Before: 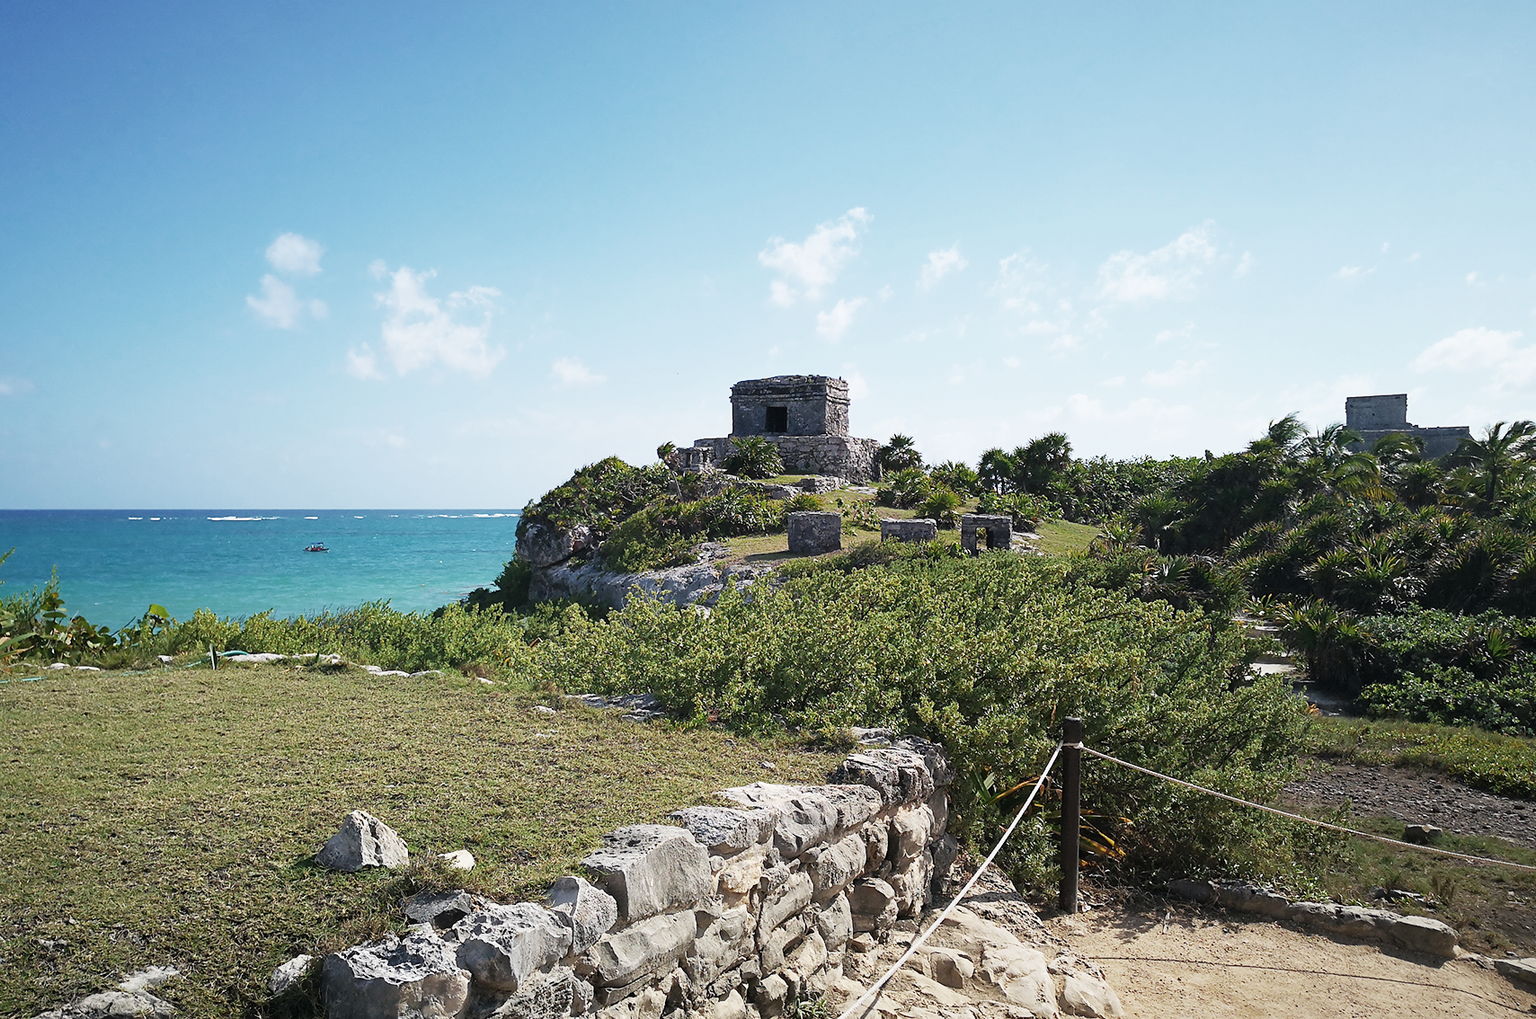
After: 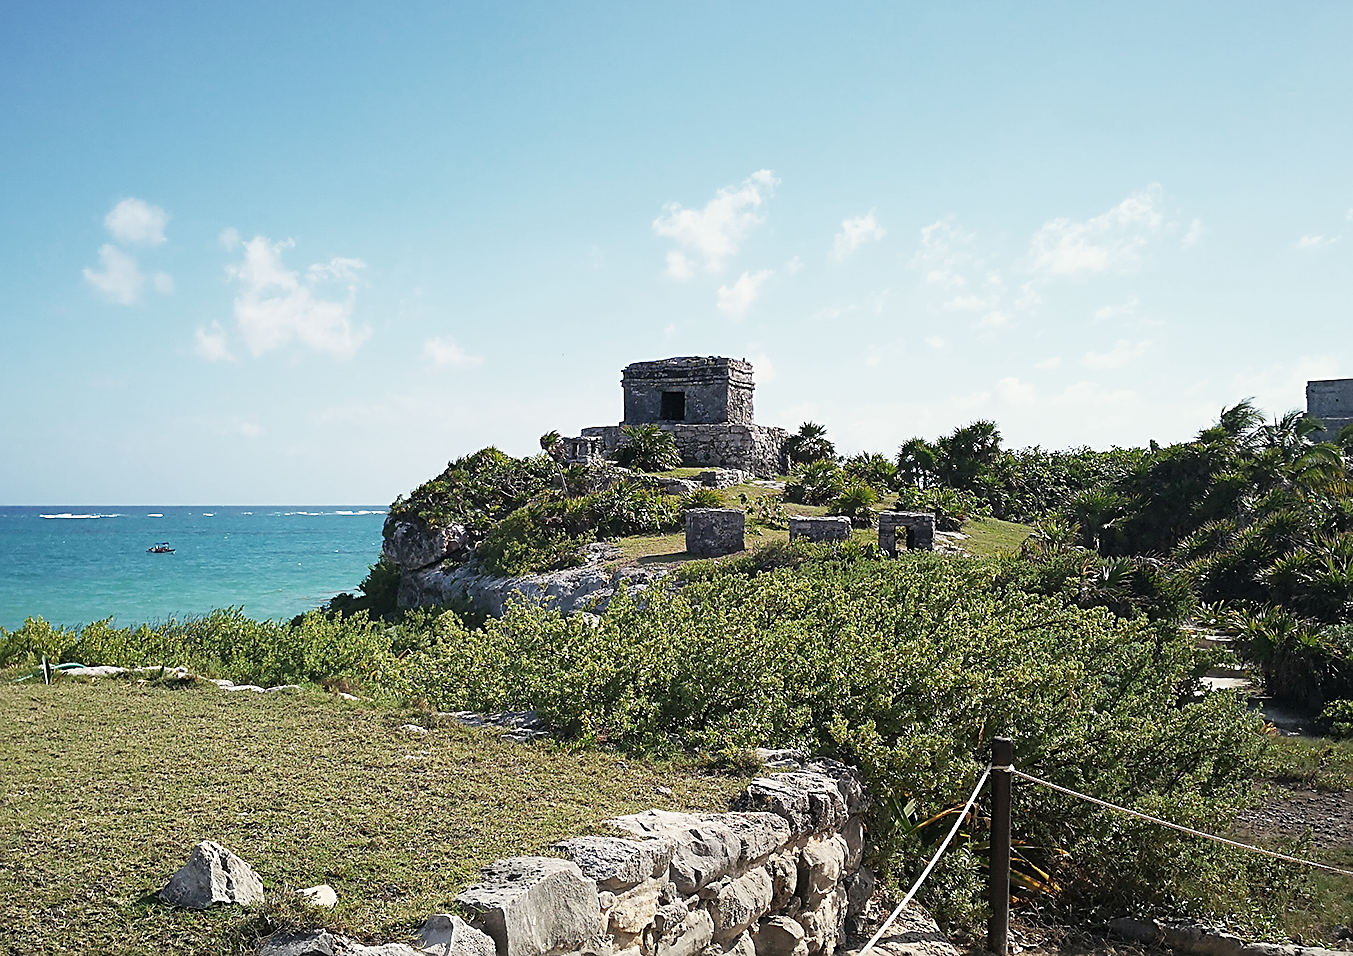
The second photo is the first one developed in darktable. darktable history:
sharpen: on, module defaults
crop: left 11.225%, top 5.381%, right 9.565%, bottom 10.314%
color correction: highlights b* 3
